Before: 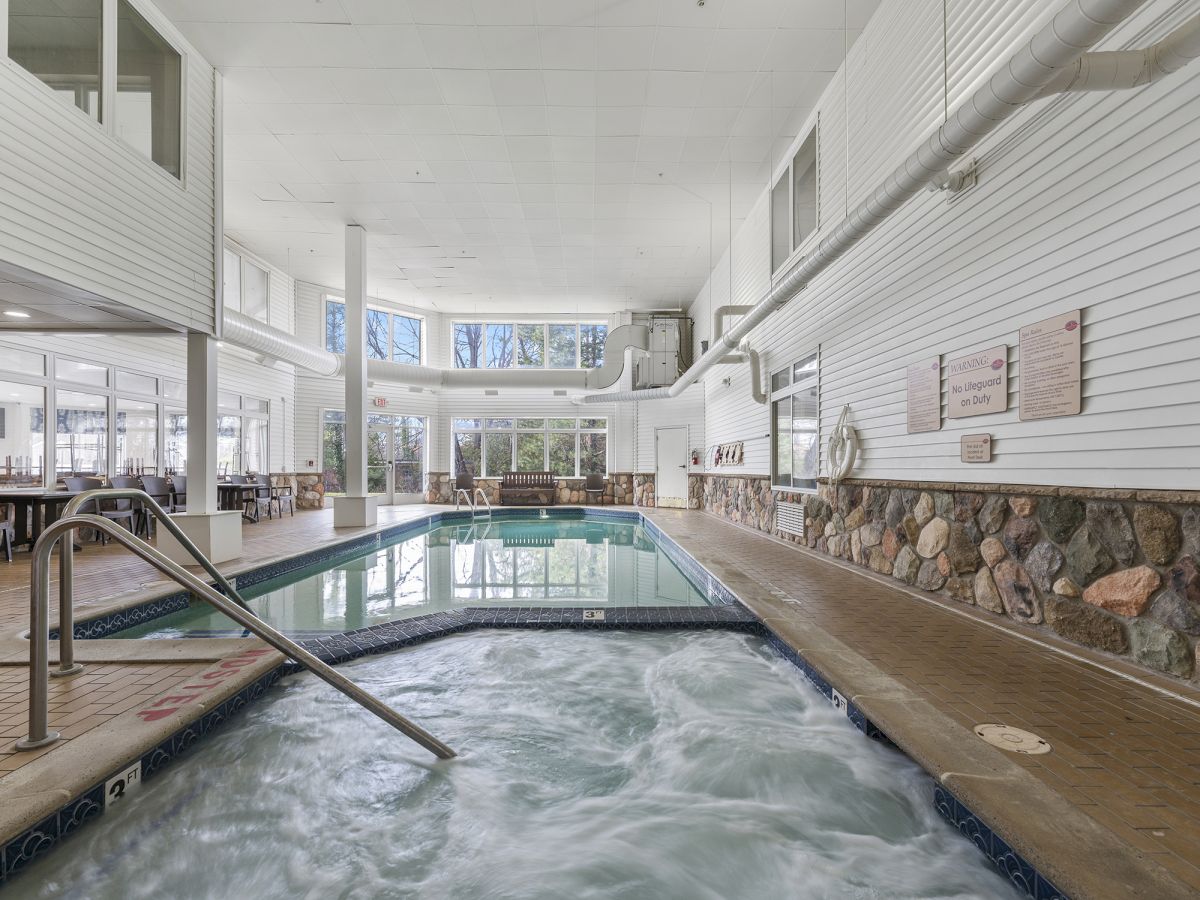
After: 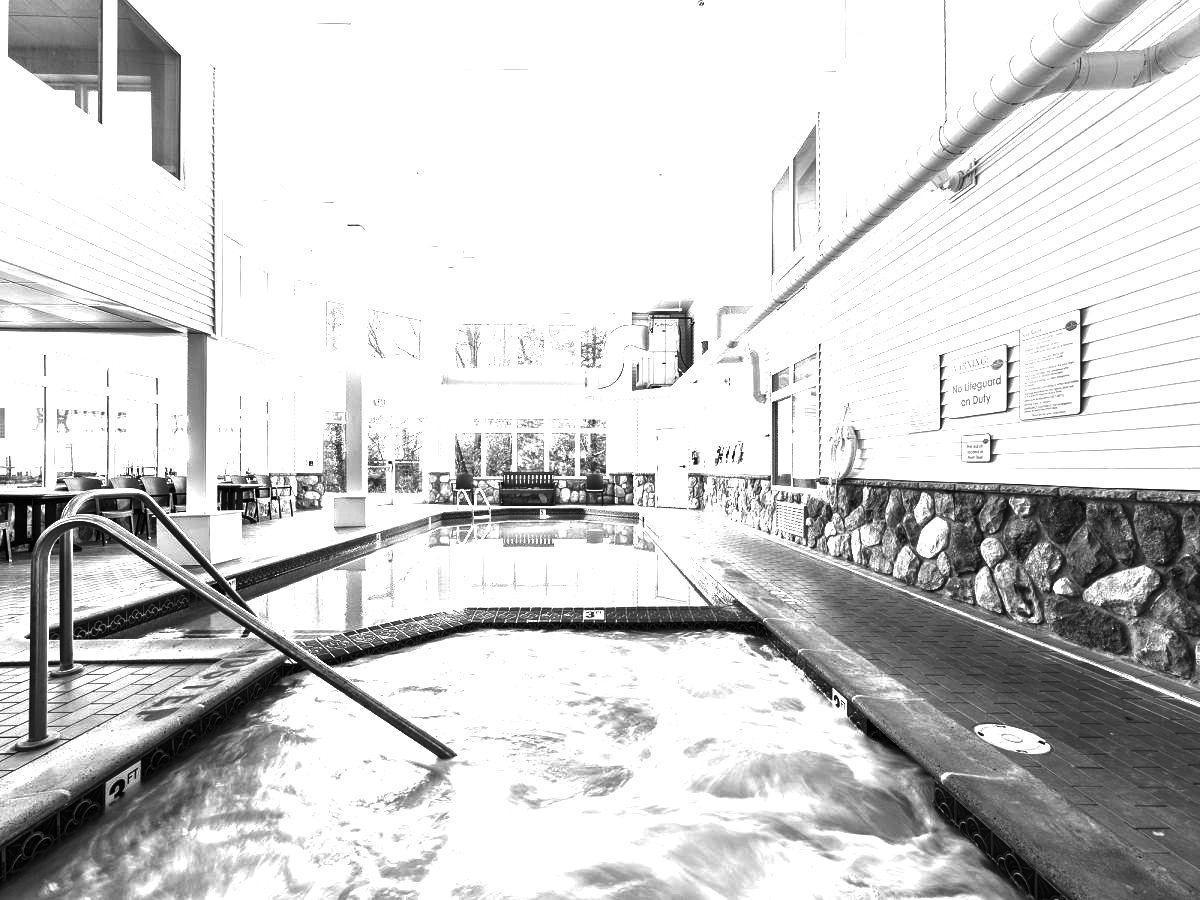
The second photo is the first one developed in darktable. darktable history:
exposure: black level correction 0, exposure 1.7 EV, compensate exposure bias true, compensate highlight preservation false
contrast brightness saturation: contrast -0.03, brightness -0.59, saturation -1
white balance: red 1.004, blue 1.096
contrast equalizer: octaves 7, y [[0.6 ×6], [0.55 ×6], [0 ×6], [0 ×6], [0 ×6]], mix 0.3
